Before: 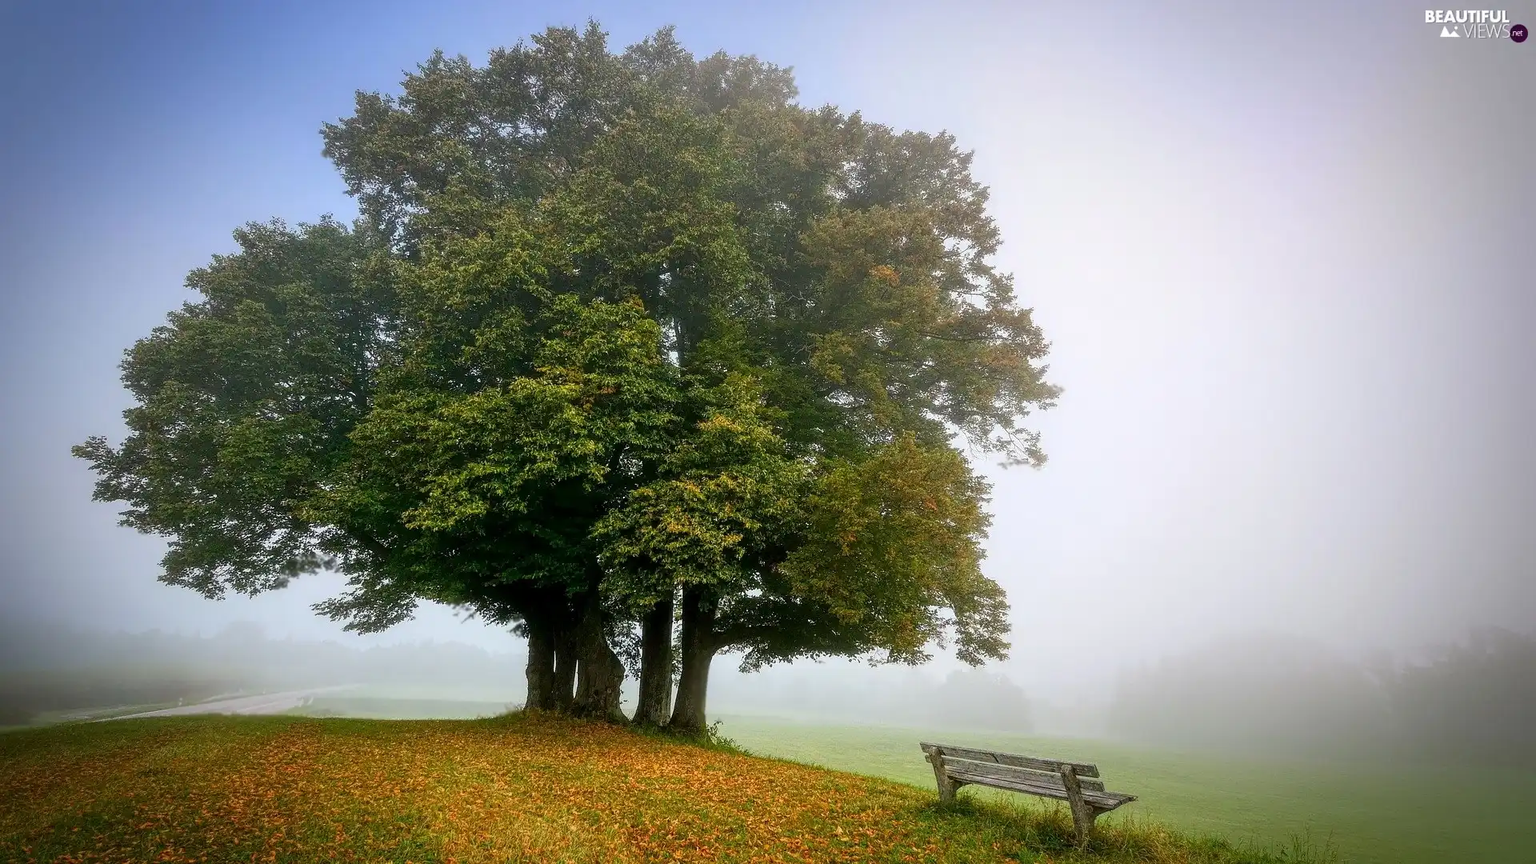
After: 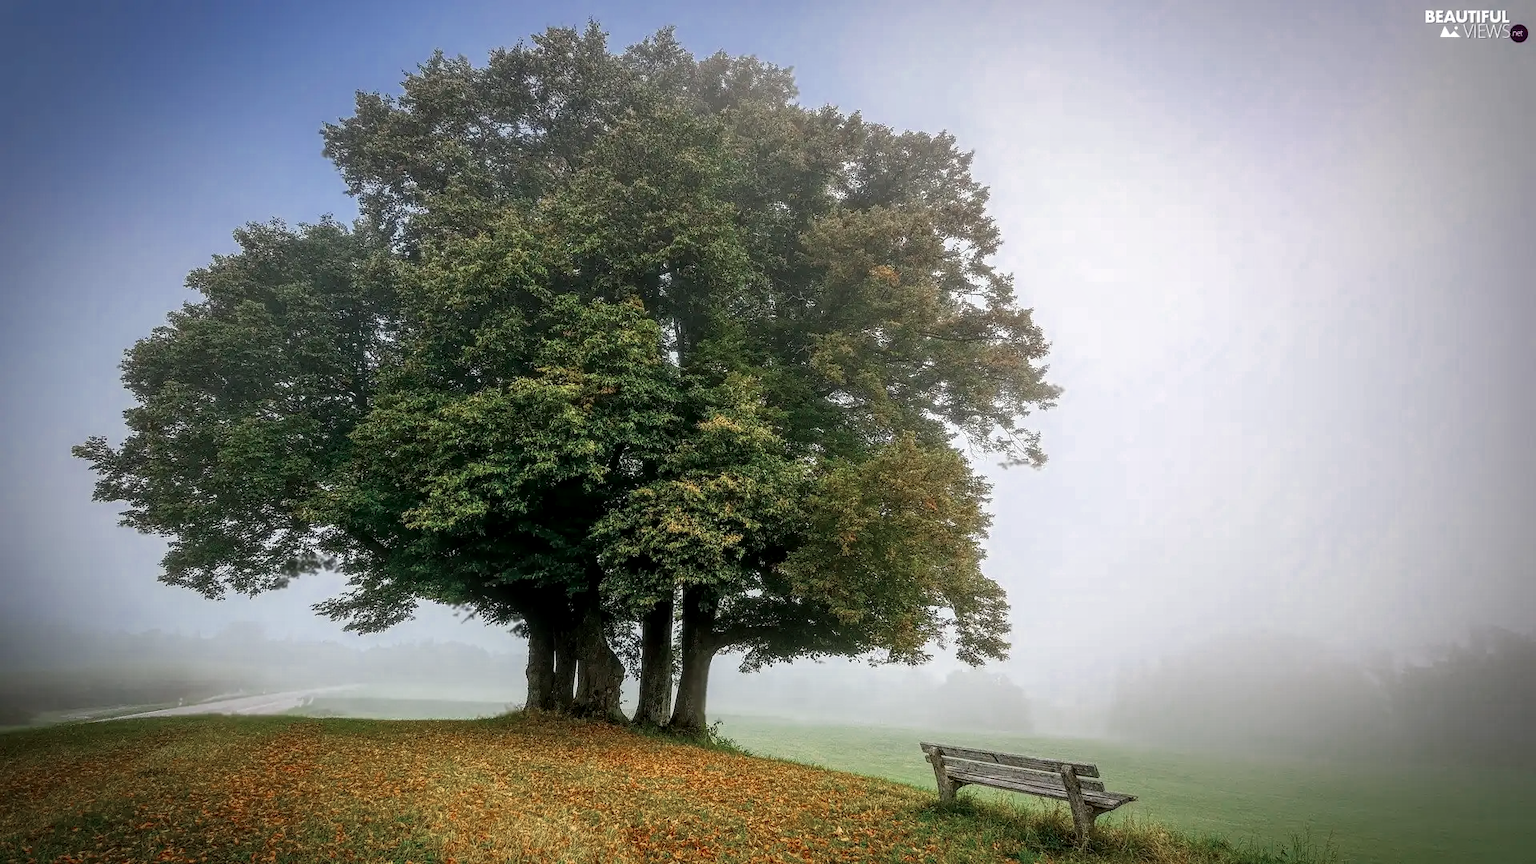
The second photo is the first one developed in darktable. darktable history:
local contrast: detail 130%
color zones: curves: ch0 [(0, 0.5) (0.125, 0.4) (0.25, 0.5) (0.375, 0.4) (0.5, 0.4) (0.625, 0.35) (0.75, 0.35) (0.875, 0.5)]; ch1 [(0, 0.35) (0.125, 0.45) (0.25, 0.35) (0.375, 0.35) (0.5, 0.35) (0.625, 0.35) (0.75, 0.45) (0.875, 0.35)]; ch2 [(0, 0.6) (0.125, 0.5) (0.25, 0.5) (0.375, 0.6) (0.5, 0.6) (0.625, 0.5) (0.75, 0.5) (0.875, 0.5)]
